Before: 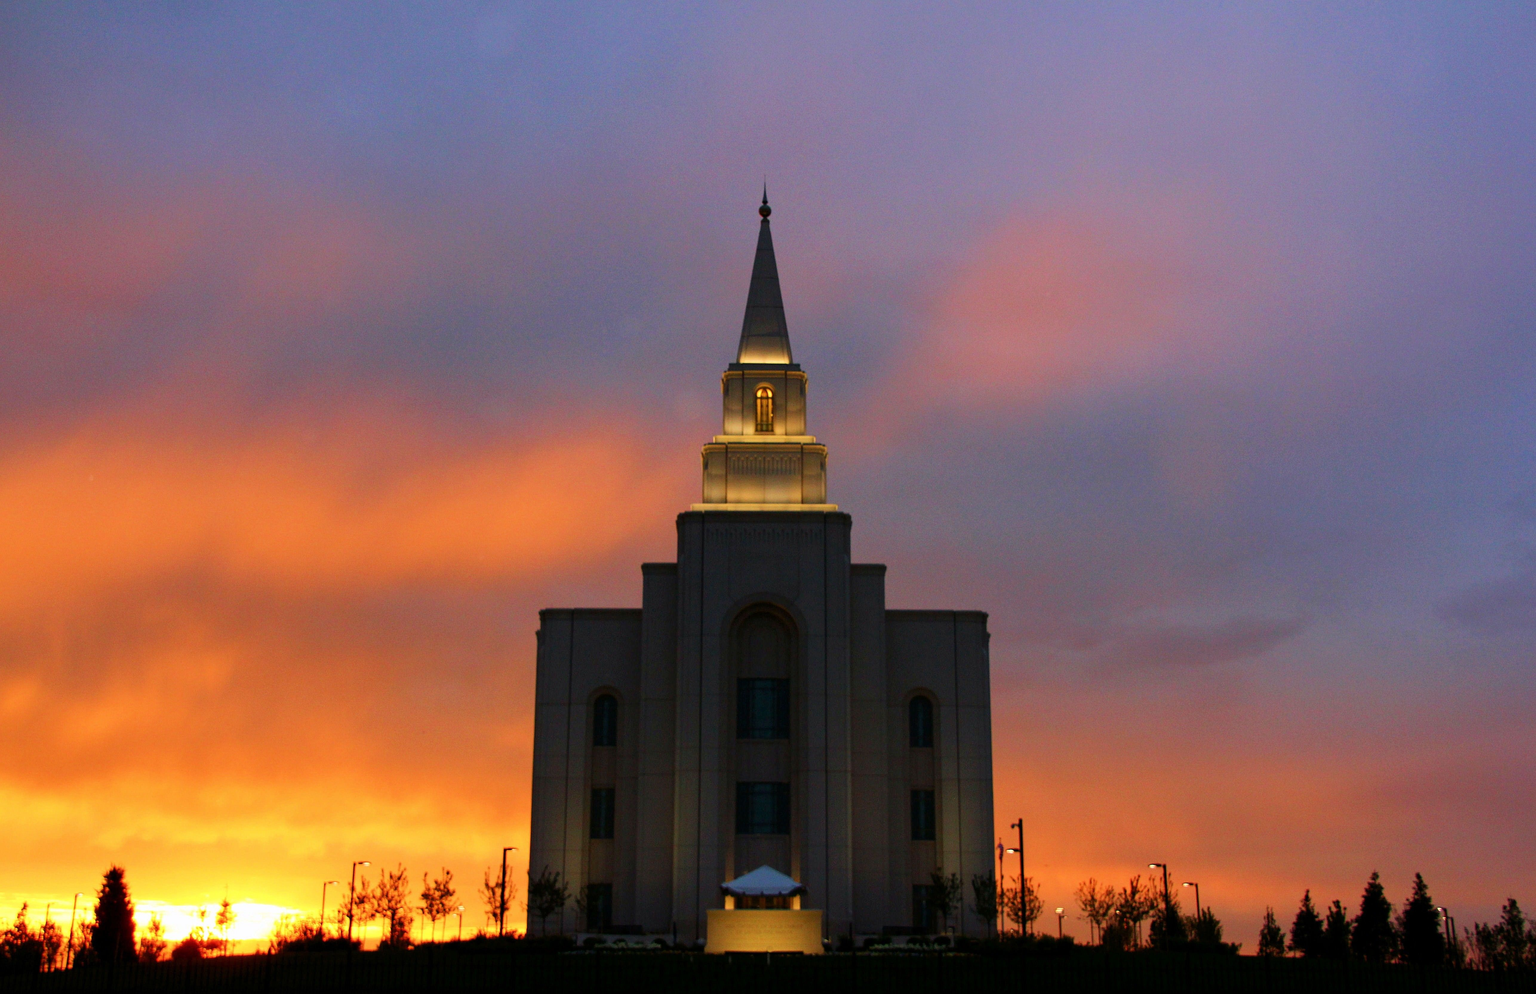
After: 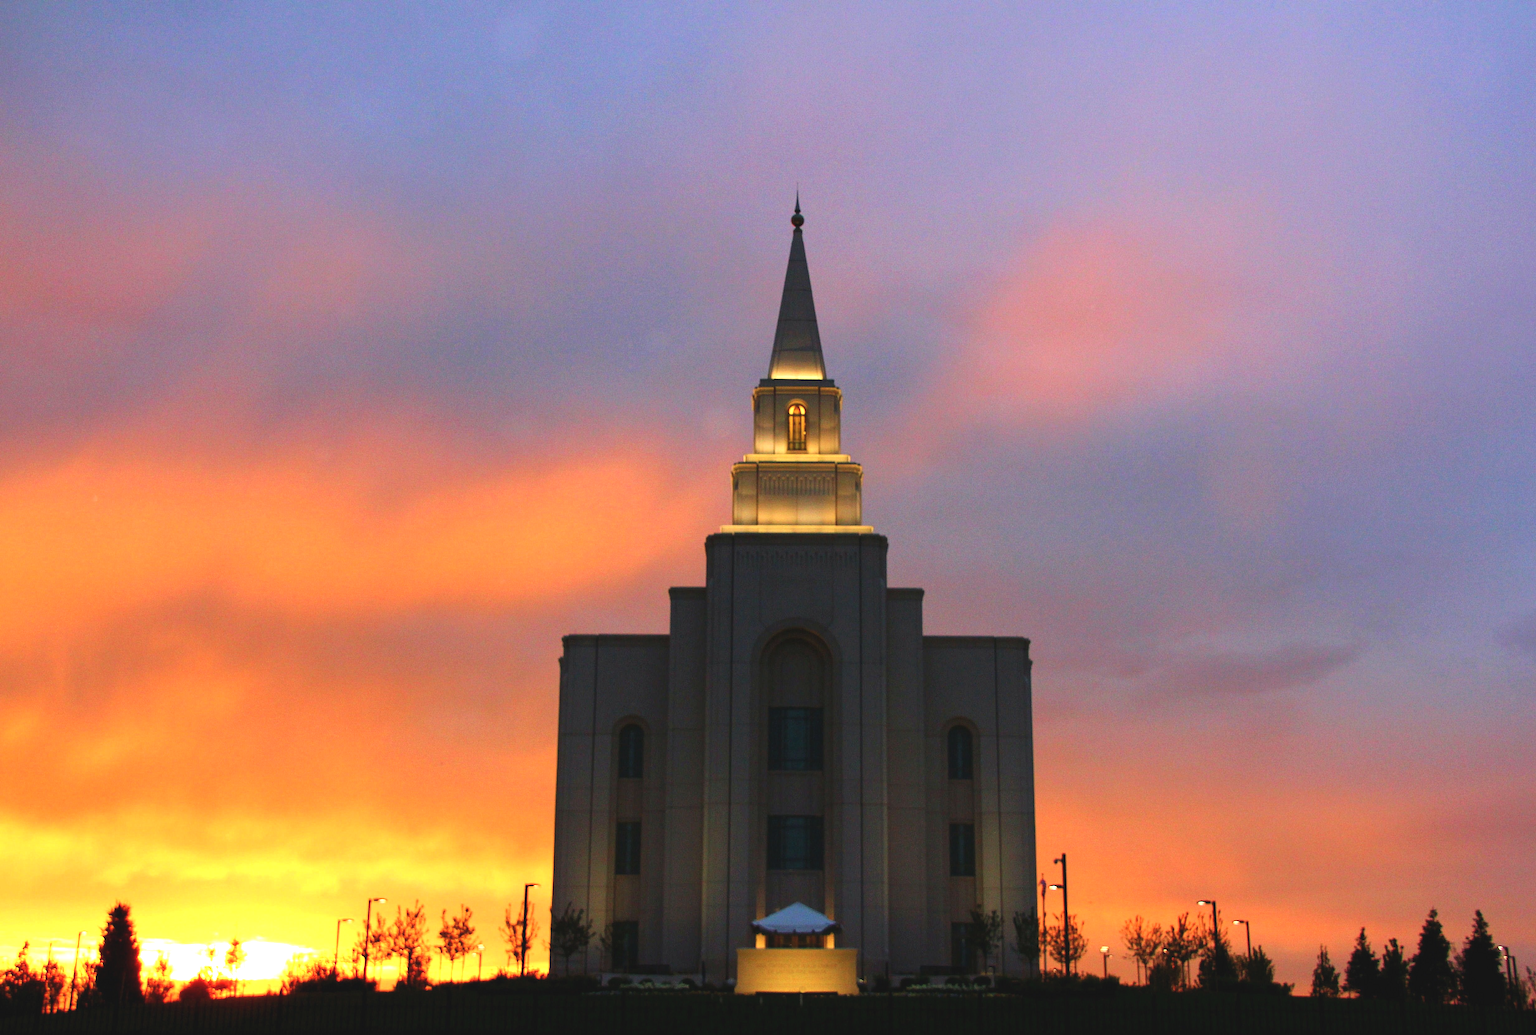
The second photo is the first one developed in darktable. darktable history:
crop: right 4.031%, bottom 0.018%
exposure: black level correction -0.005, exposure 0.624 EV, compensate highlight preservation false
